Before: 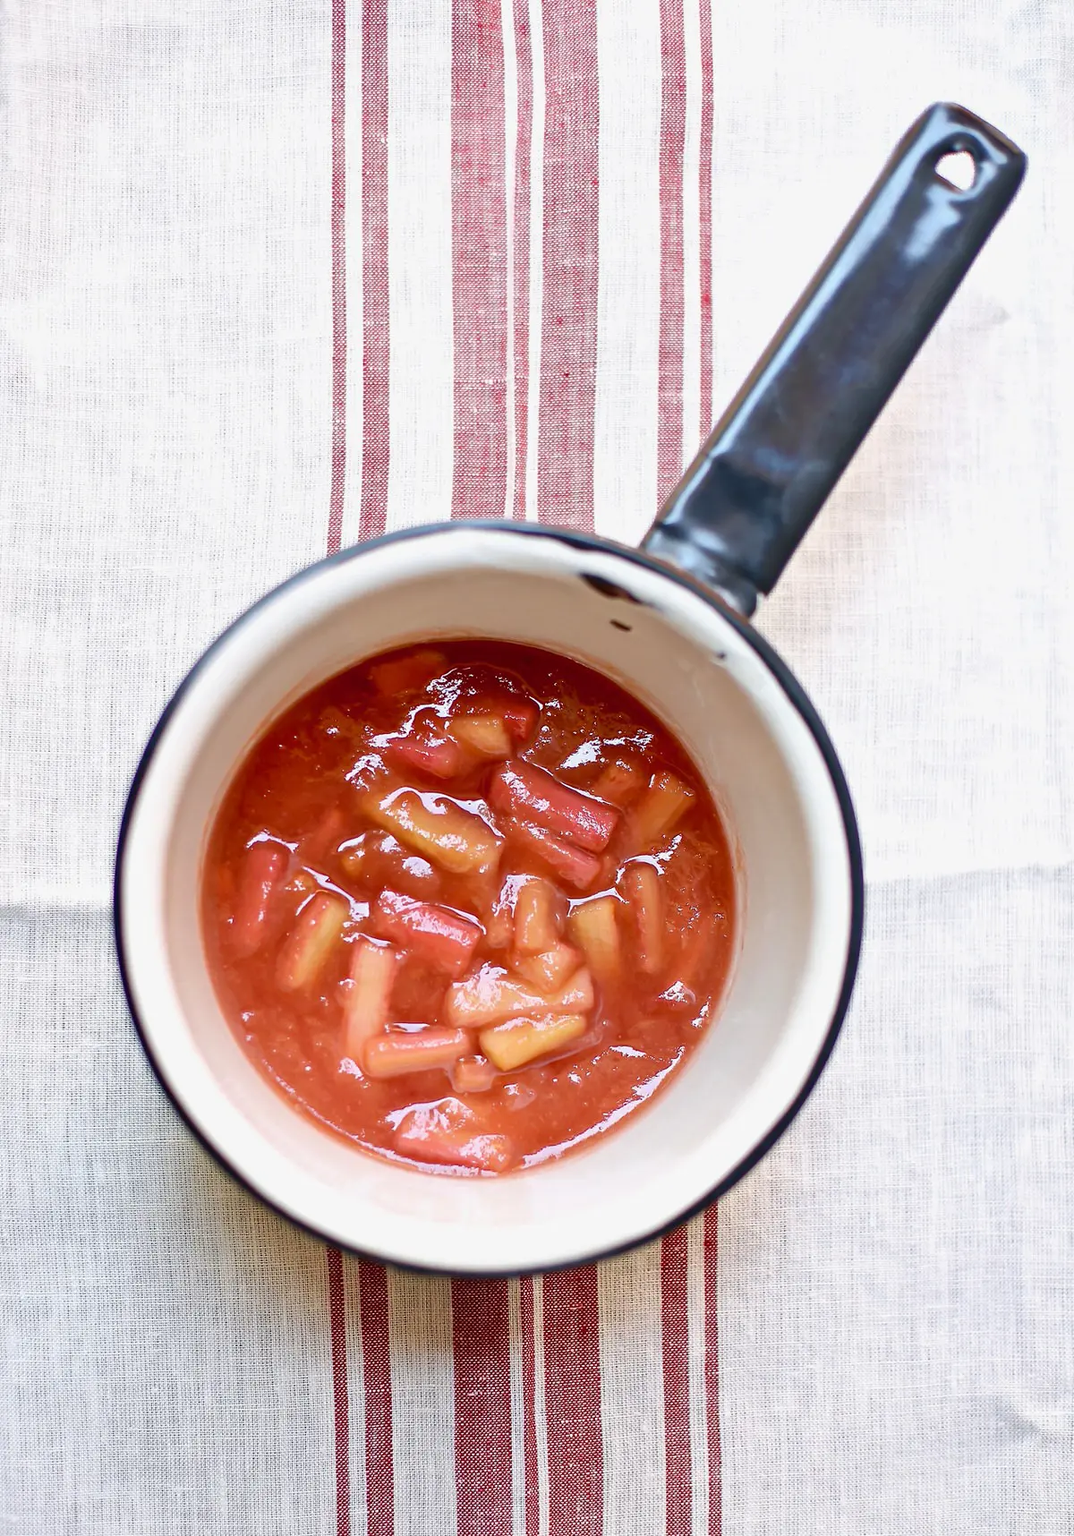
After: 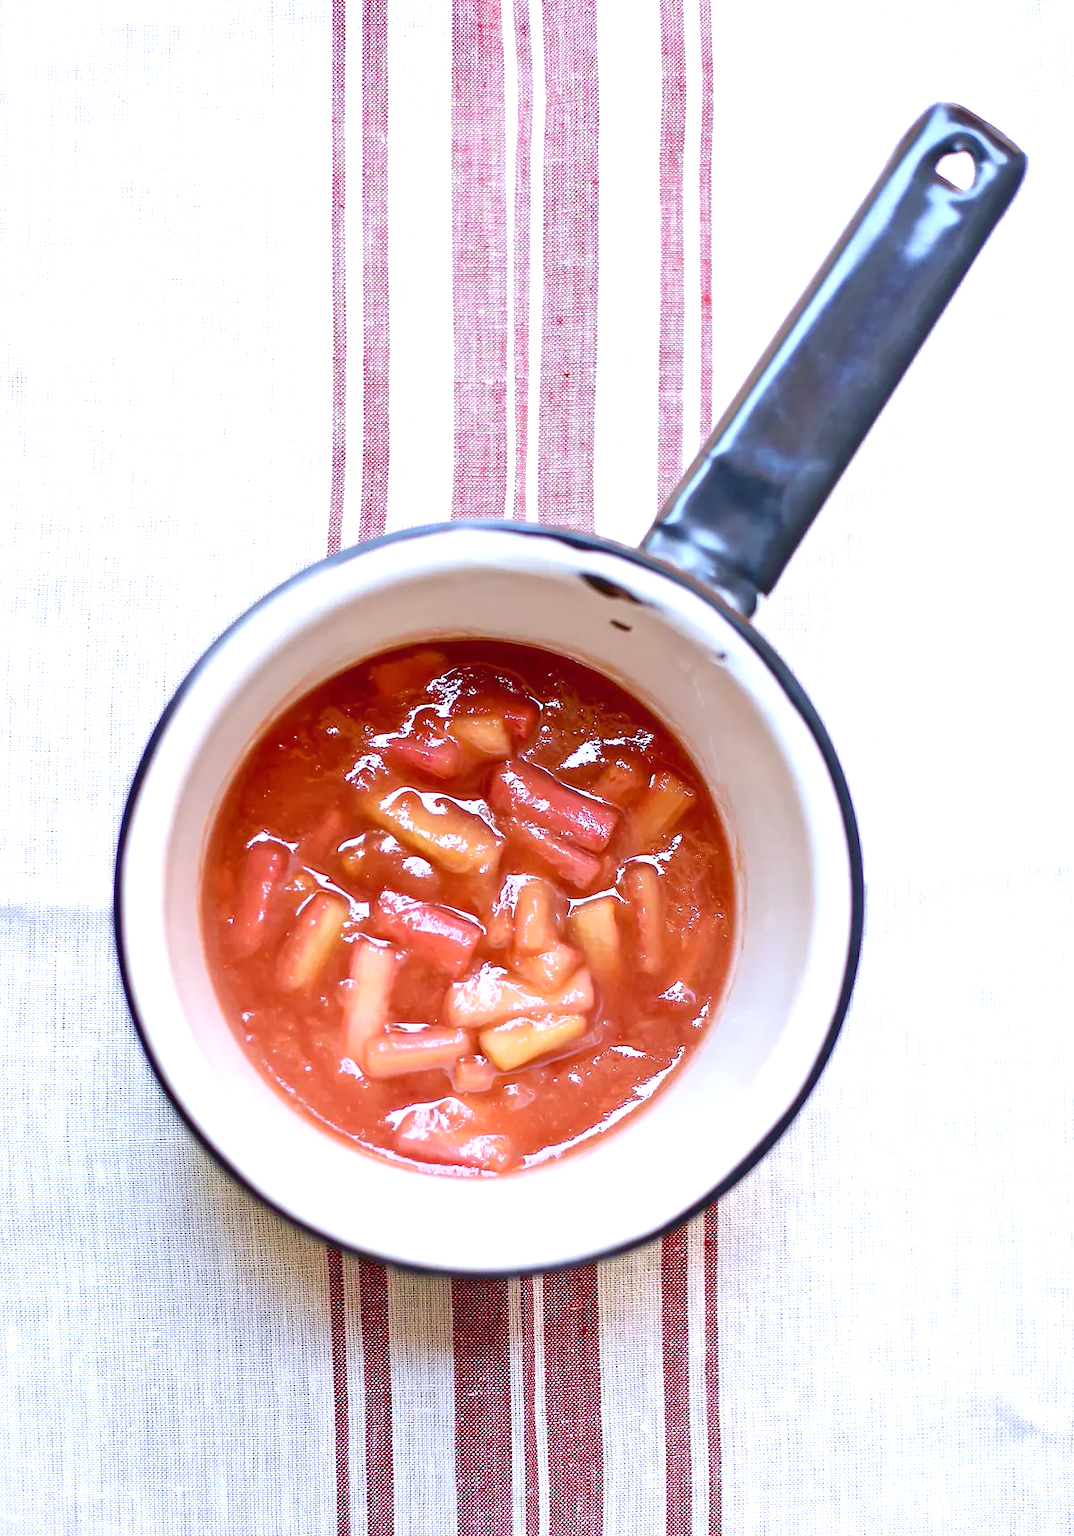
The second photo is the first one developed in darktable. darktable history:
white balance: red 0.967, blue 1.119, emerald 0.756
exposure: exposure 0.507 EV, compensate highlight preservation false
